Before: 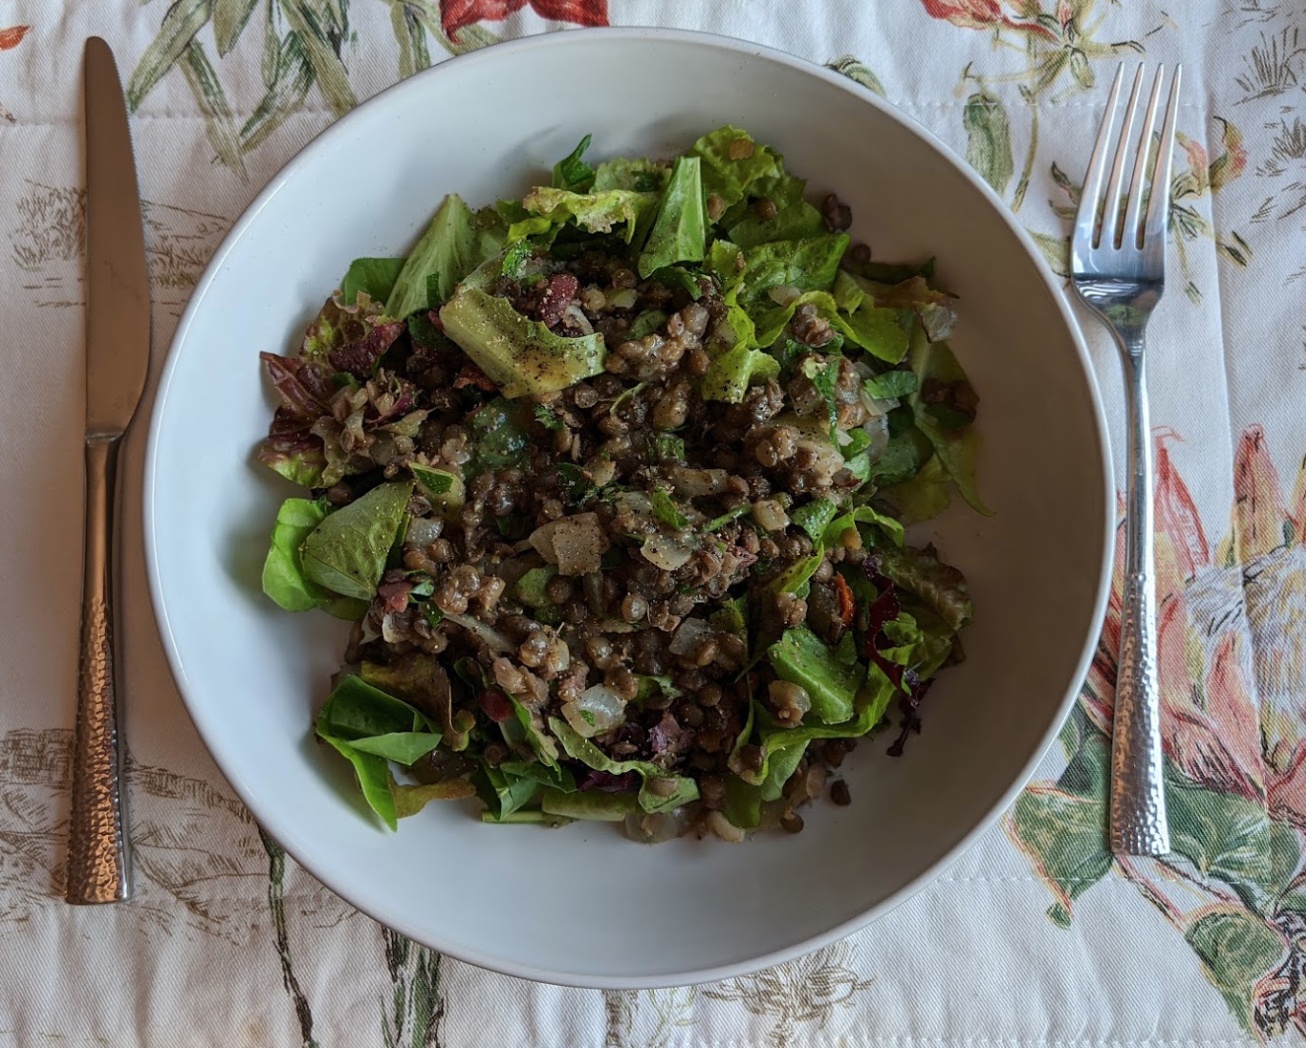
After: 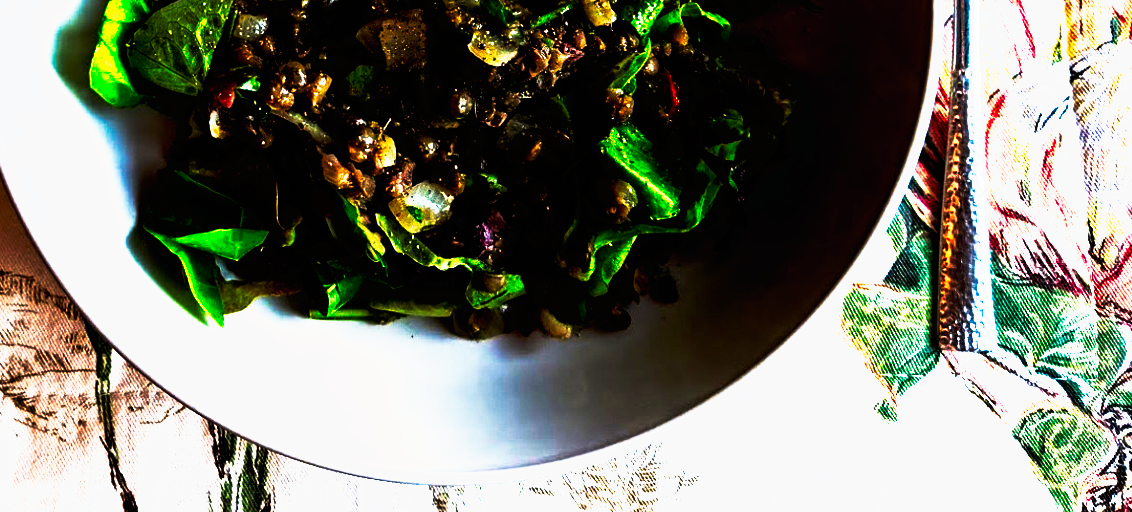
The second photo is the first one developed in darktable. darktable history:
tone curve: curves: ch0 [(0, 0) (0.003, 0.001) (0.011, 0.003) (0.025, 0.003) (0.044, 0.003) (0.069, 0.003) (0.1, 0.006) (0.136, 0.007) (0.177, 0.009) (0.224, 0.007) (0.277, 0.026) (0.335, 0.126) (0.399, 0.254) (0.468, 0.493) (0.543, 0.892) (0.623, 0.984) (0.709, 0.979) (0.801, 0.979) (0.898, 0.982) (1, 1)], preserve colors none
crop and rotate: left 13.306%, top 48.129%, bottom 2.928%
